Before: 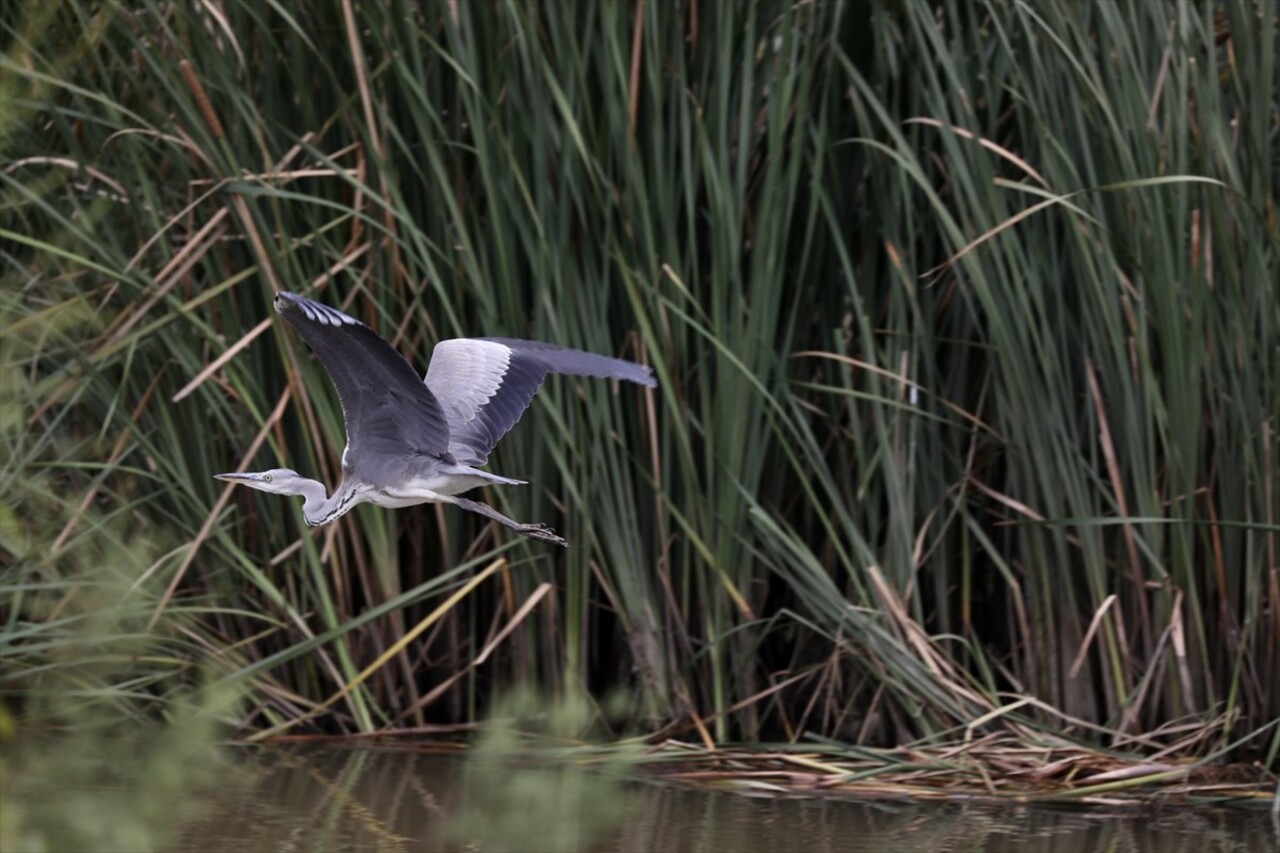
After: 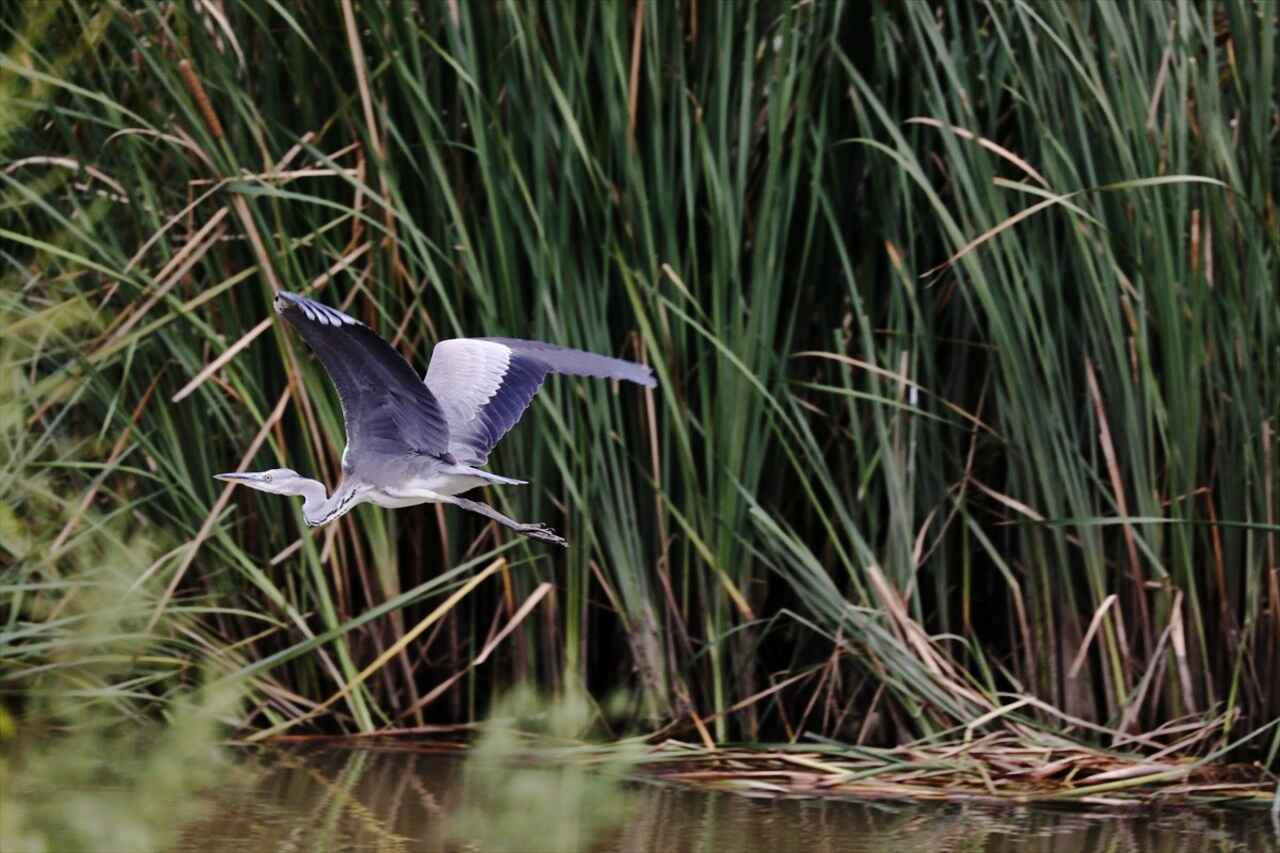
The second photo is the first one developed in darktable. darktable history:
velvia: strength 17%
tone curve: curves: ch0 [(0, 0) (0.003, 0.002) (0.011, 0.008) (0.025, 0.016) (0.044, 0.026) (0.069, 0.04) (0.1, 0.061) (0.136, 0.104) (0.177, 0.15) (0.224, 0.22) (0.277, 0.307) (0.335, 0.399) (0.399, 0.492) (0.468, 0.575) (0.543, 0.638) (0.623, 0.701) (0.709, 0.778) (0.801, 0.85) (0.898, 0.934) (1, 1)], preserve colors none
